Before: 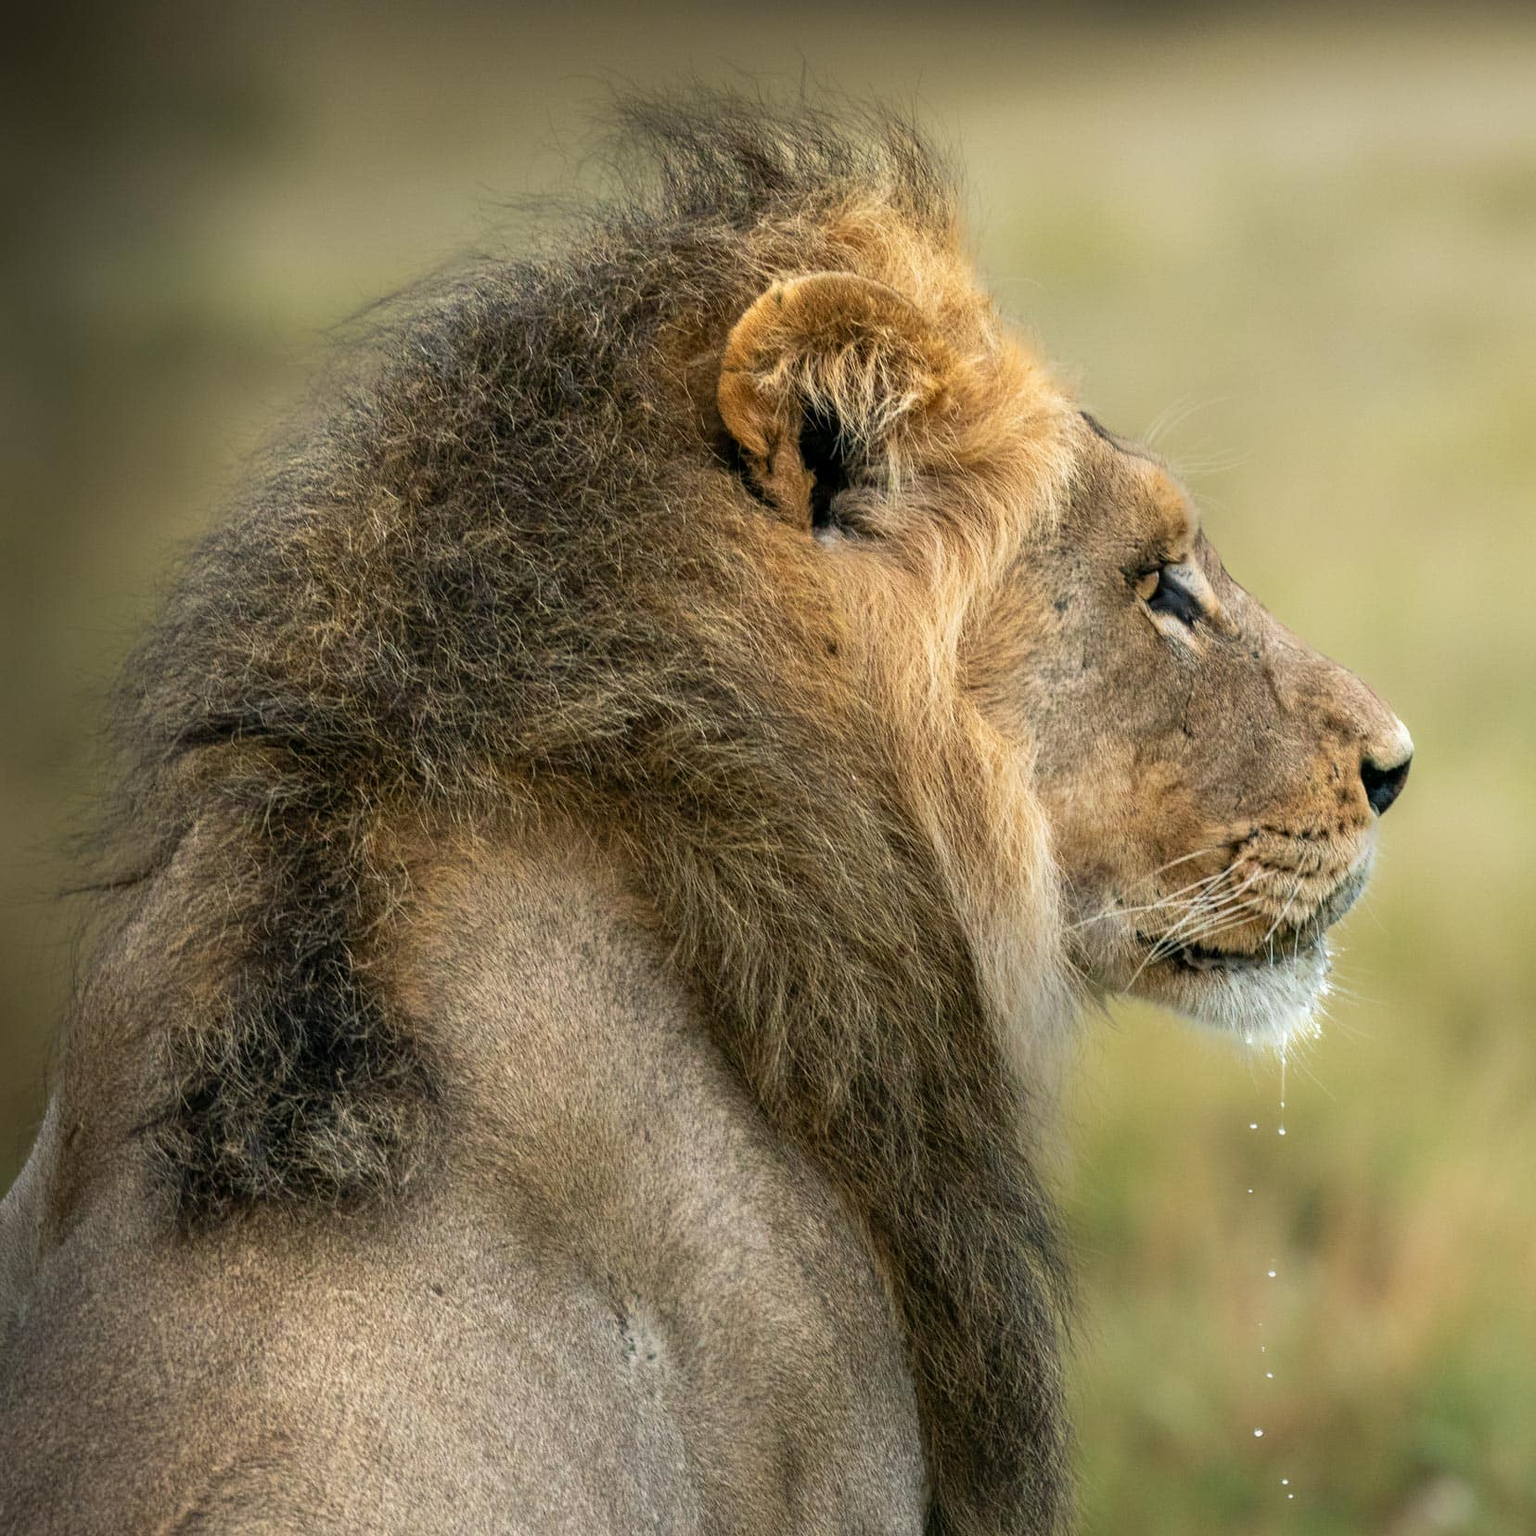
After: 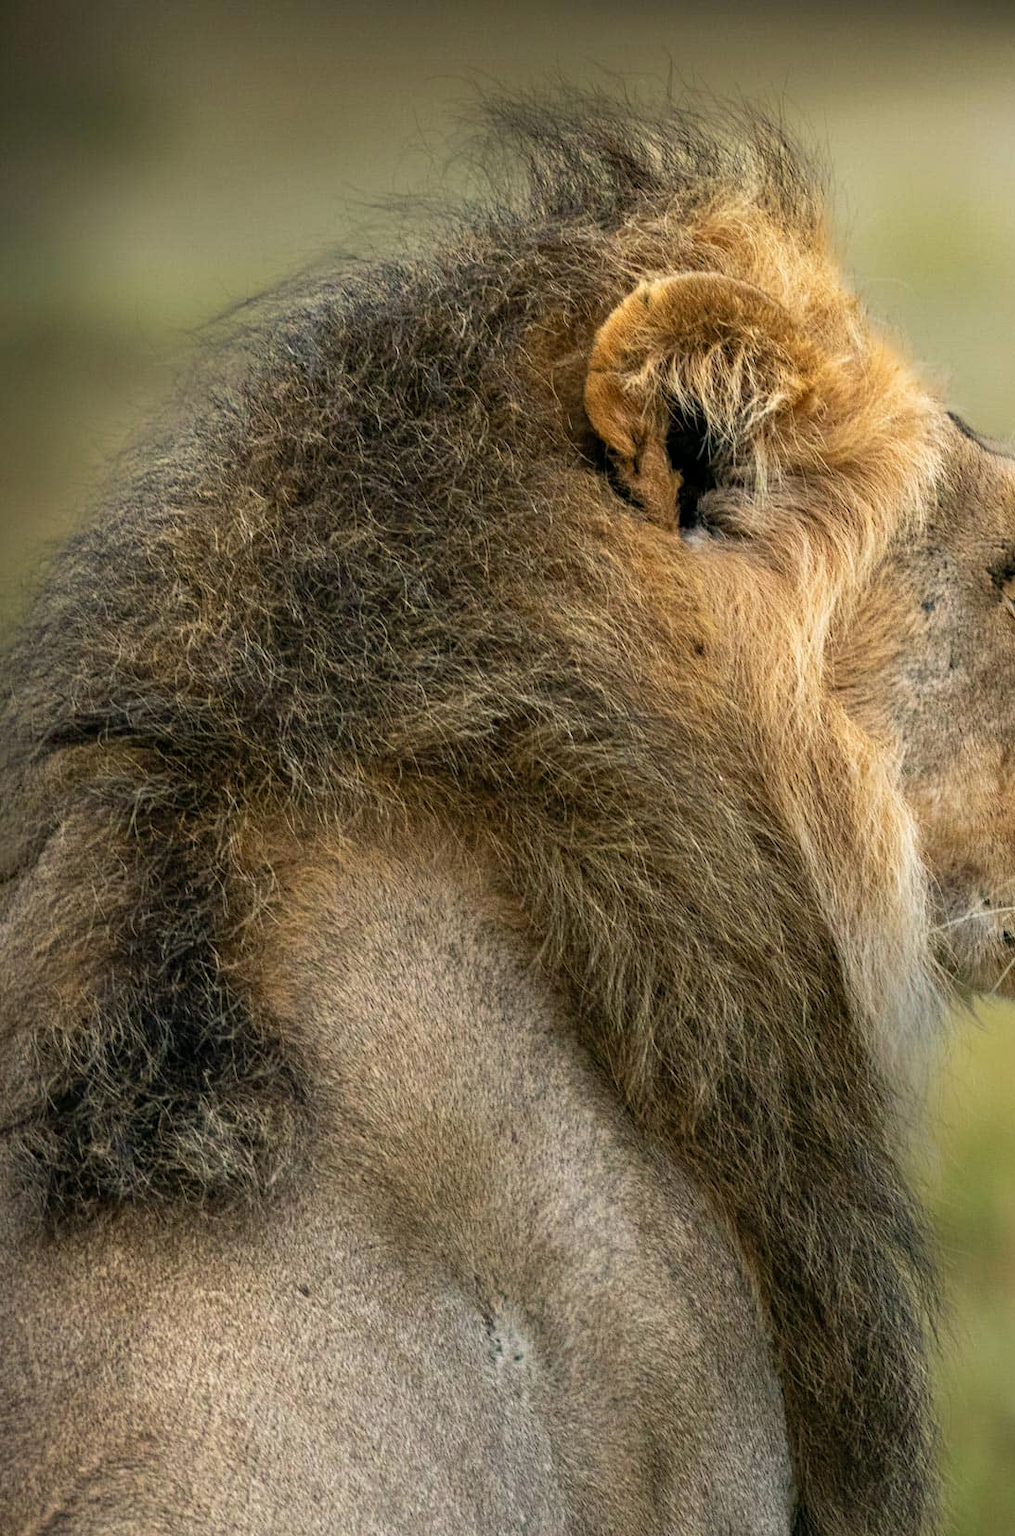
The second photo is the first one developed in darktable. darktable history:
haze removal: adaptive false
crop and rotate: left 8.729%, right 25.171%
